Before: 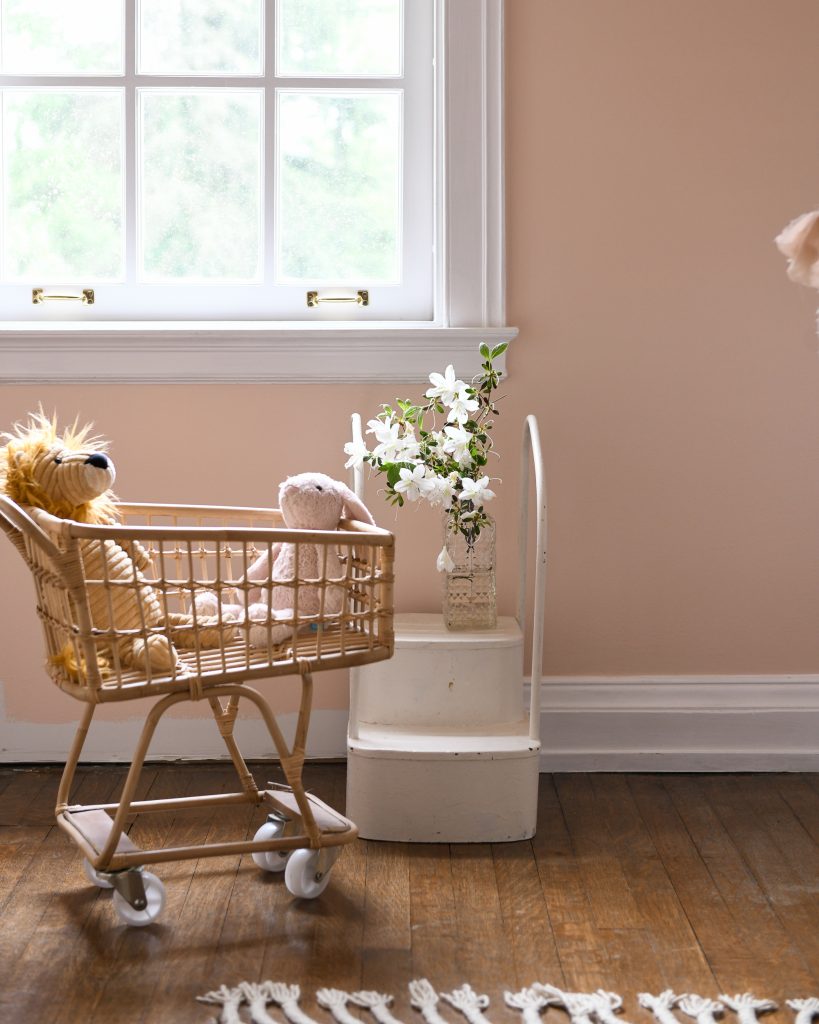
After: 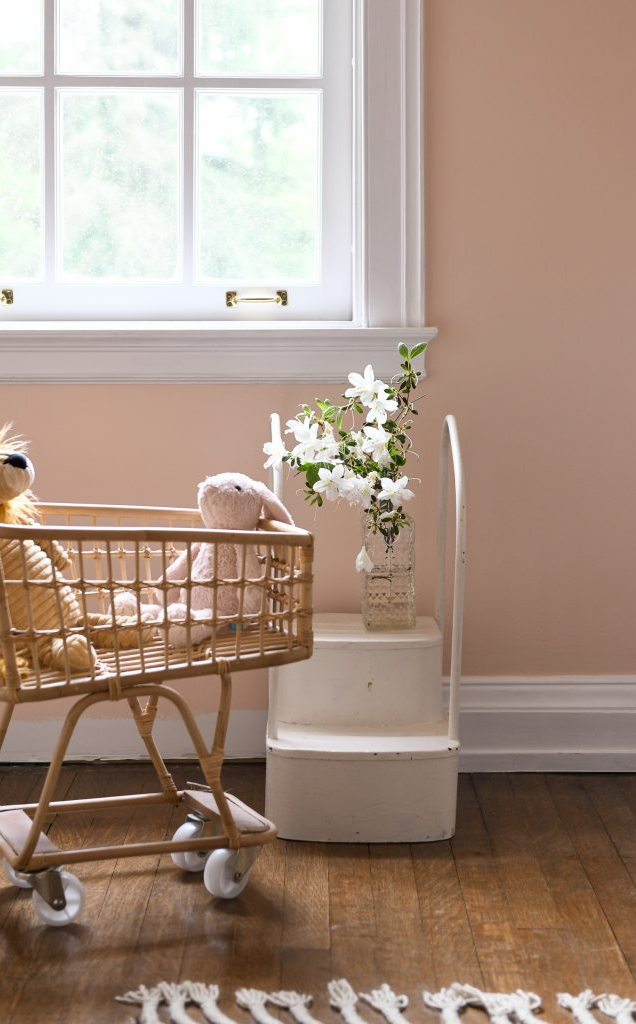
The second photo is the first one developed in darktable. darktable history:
crop: left 9.9%, right 12.436%
